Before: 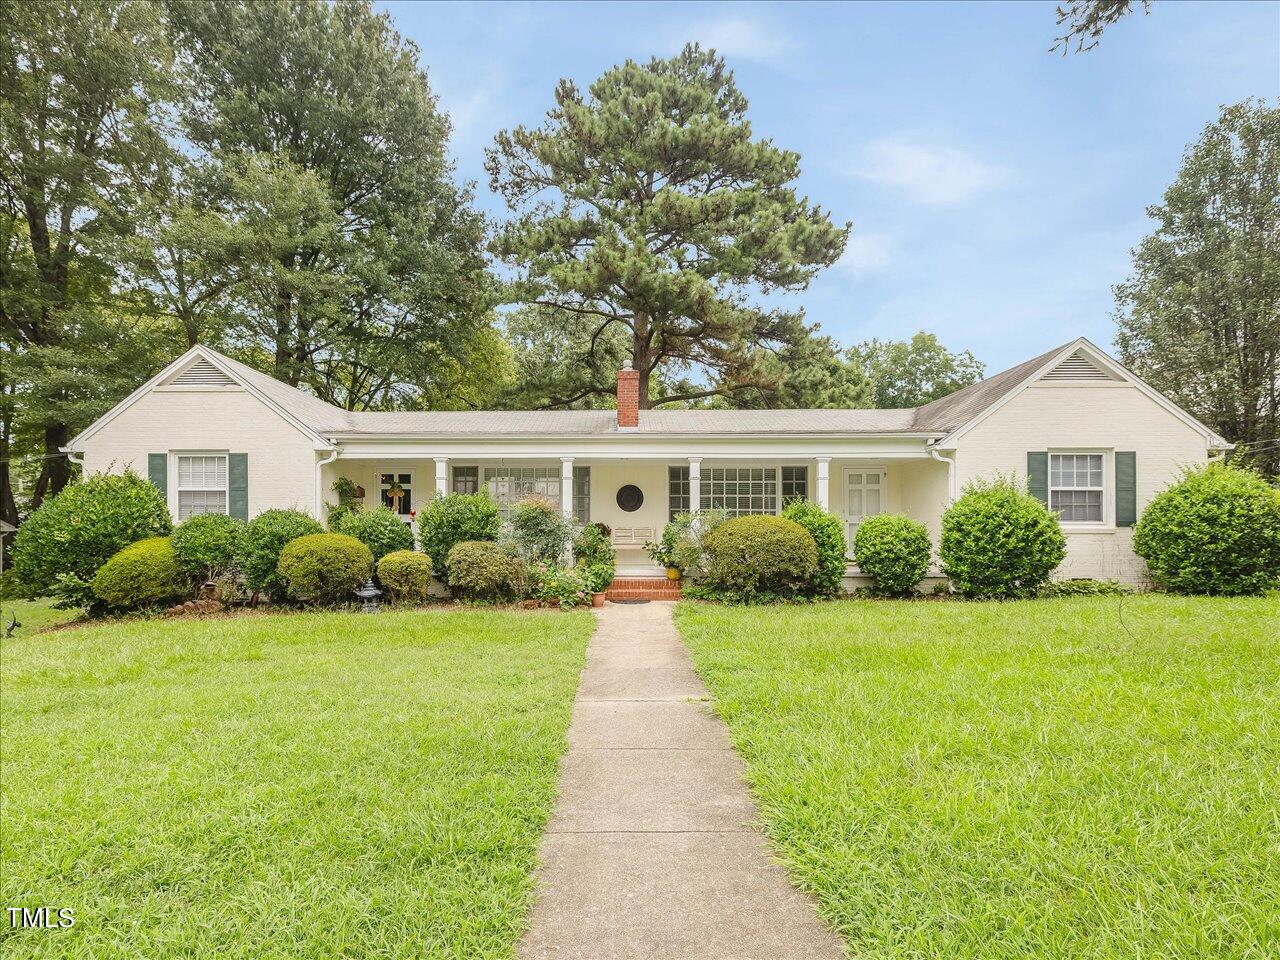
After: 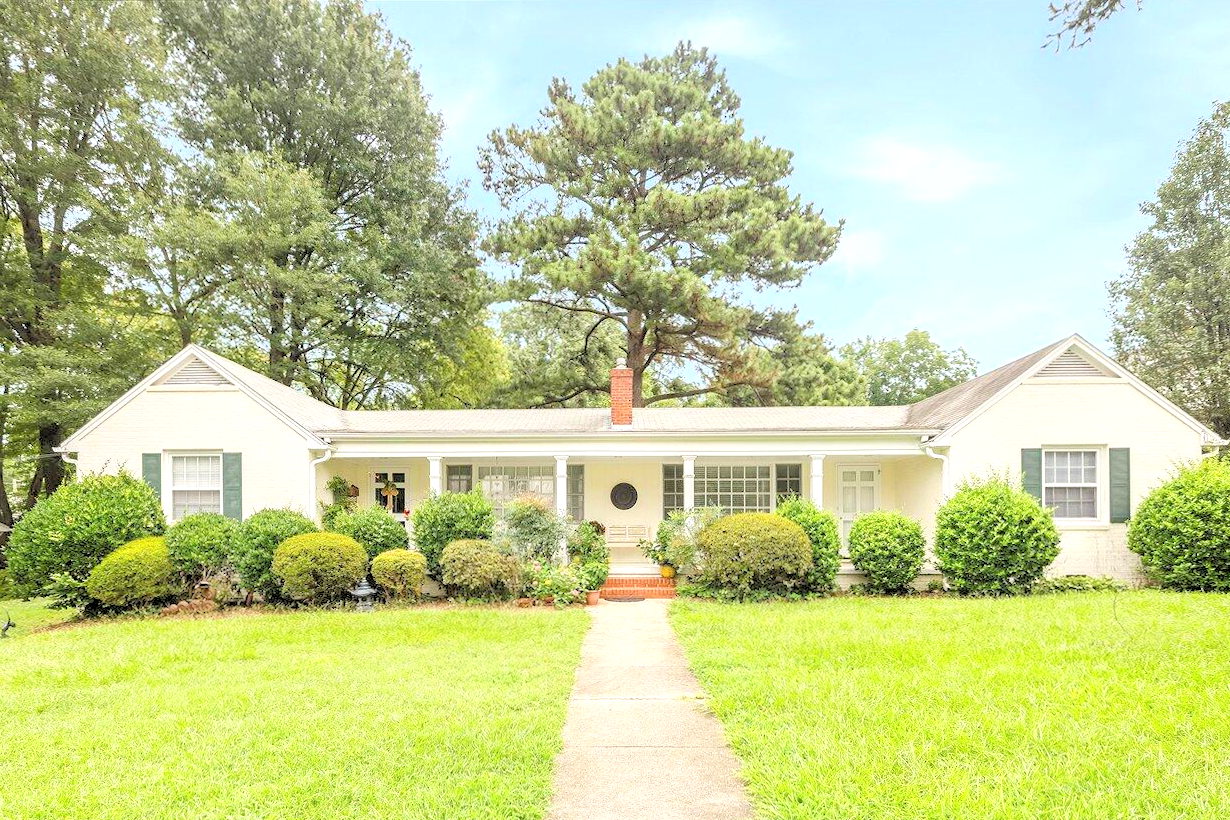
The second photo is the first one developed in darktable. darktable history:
crop and rotate: angle 0.2°, left 0.275%, right 3.127%, bottom 14.18%
rgb levels: preserve colors sum RGB, levels [[0.038, 0.433, 0.934], [0, 0.5, 1], [0, 0.5, 1]]
exposure: black level correction 0, exposure 0.95 EV, compensate exposure bias true, compensate highlight preservation false
